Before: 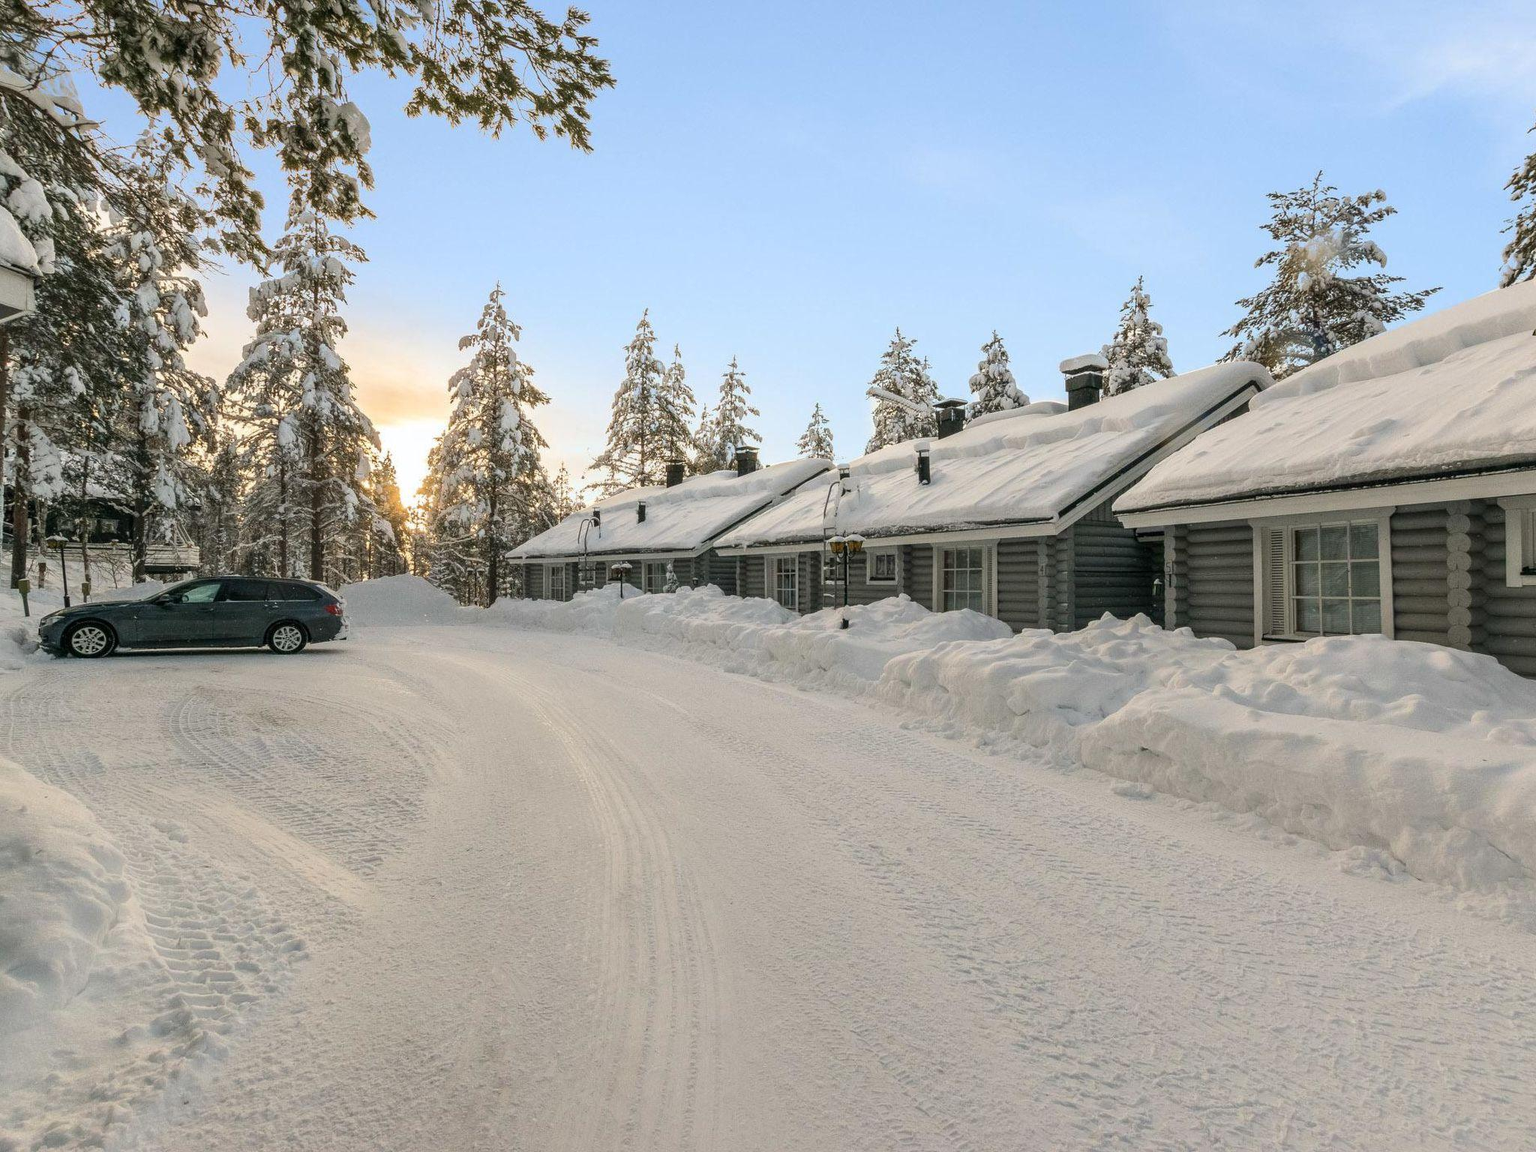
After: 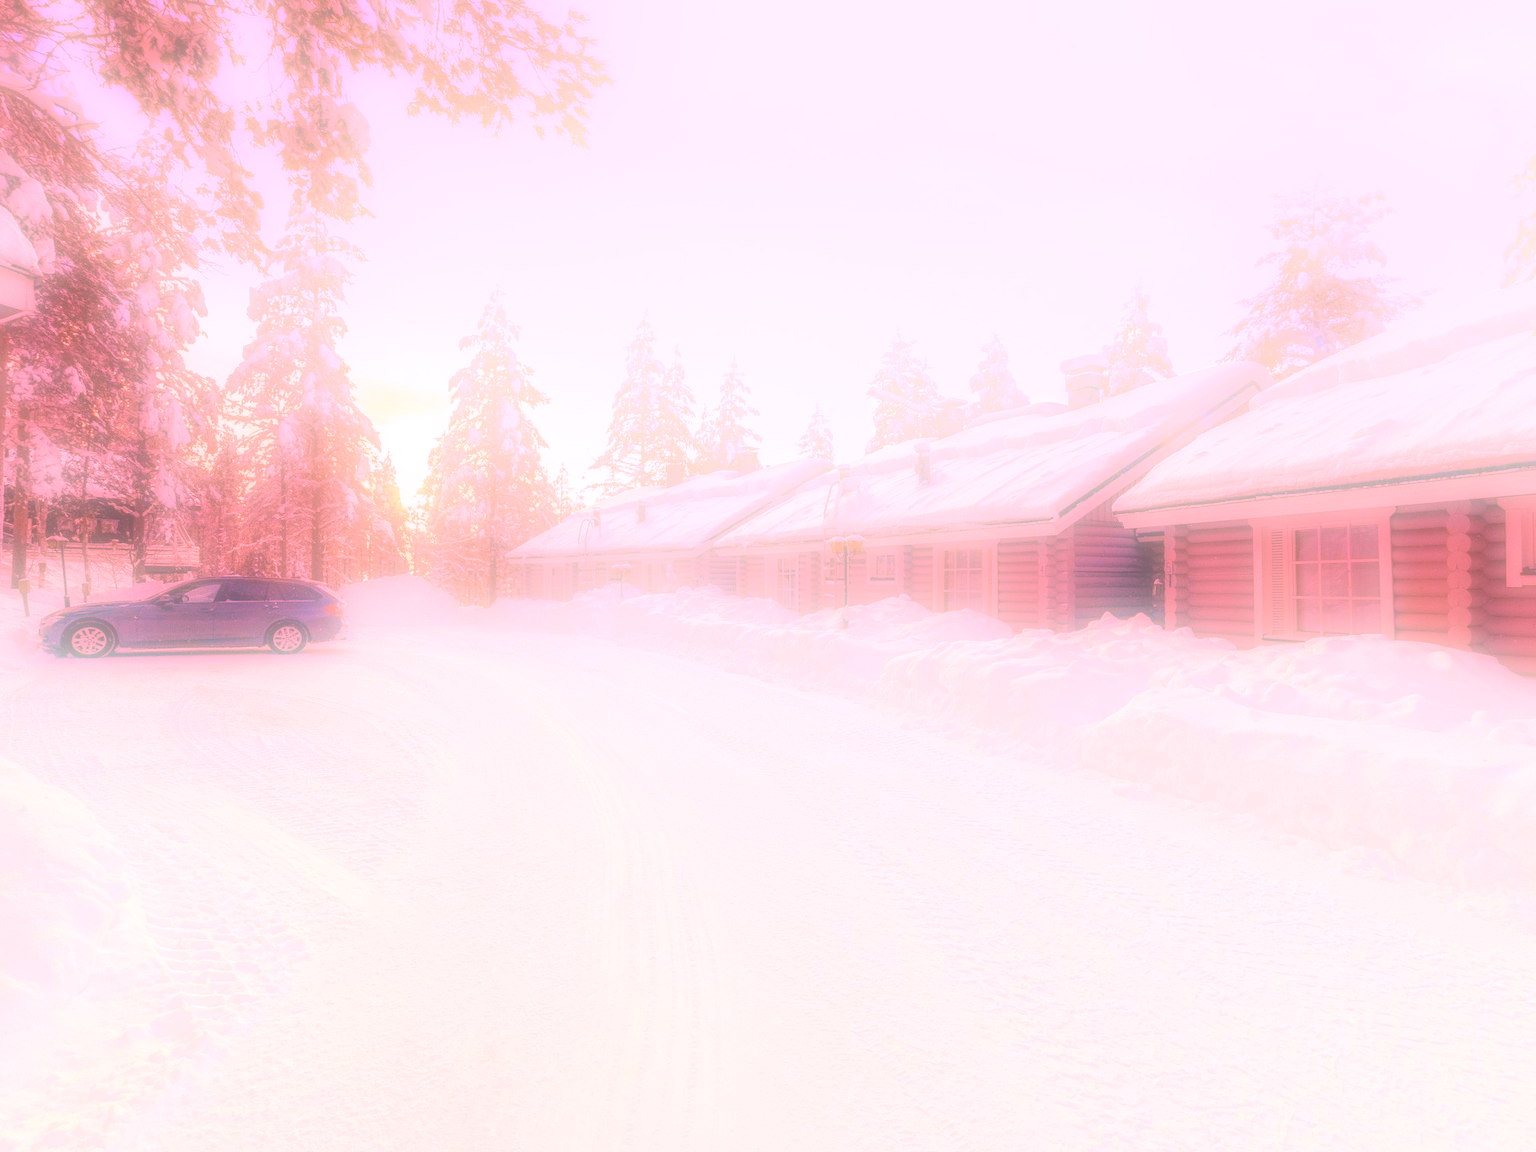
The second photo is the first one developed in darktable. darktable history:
white balance: red 2.207, blue 1.293
color contrast: green-magenta contrast 0.85, blue-yellow contrast 1.25, unbound 0
graduated density: hue 238.83°, saturation 50%
bloom: on, module defaults
tone curve: curves: ch0 [(0, 0) (0.004, 0.008) (0.077, 0.156) (0.169, 0.29) (0.774, 0.774) (1, 1)], color space Lab, linked channels, preserve colors none
velvia: on, module defaults
soften: on, module defaults
